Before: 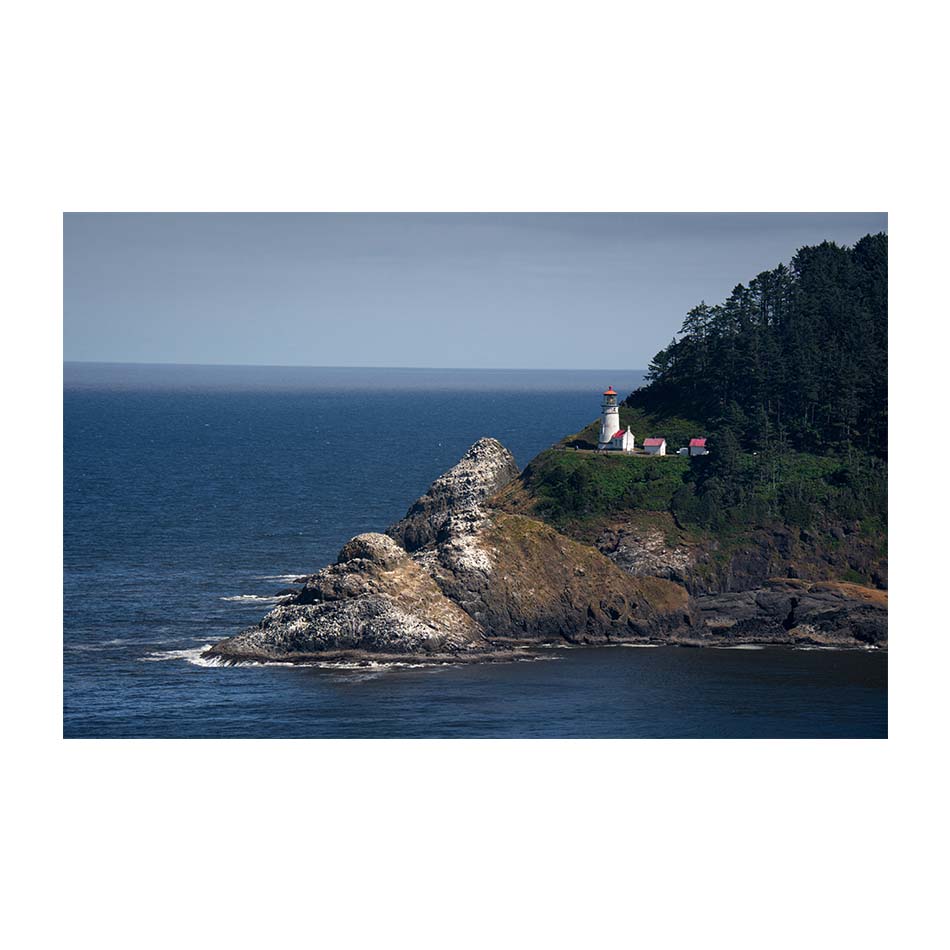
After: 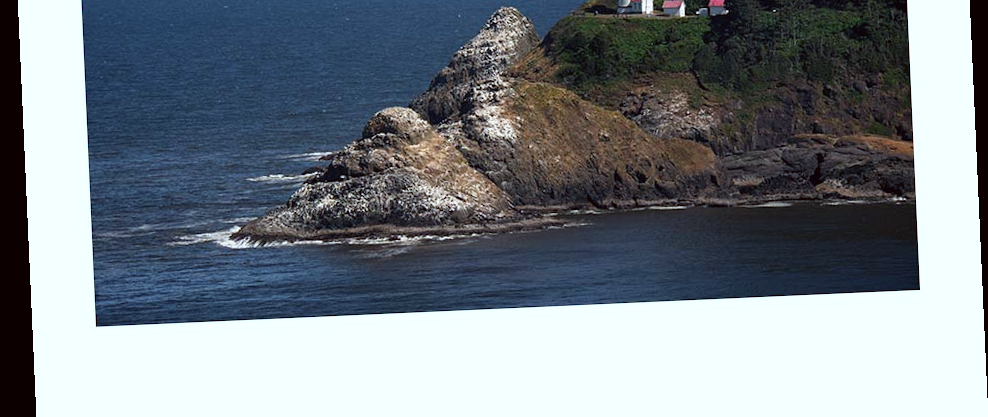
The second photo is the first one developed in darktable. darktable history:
rotate and perspective: rotation -2.56°, automatic cropping off
crop: top 45.551%, bottom 12.262%
color correction: highlights a* -3.28, highlights b* -6.24, shadows a* 3.1, shadows b* 5.19
